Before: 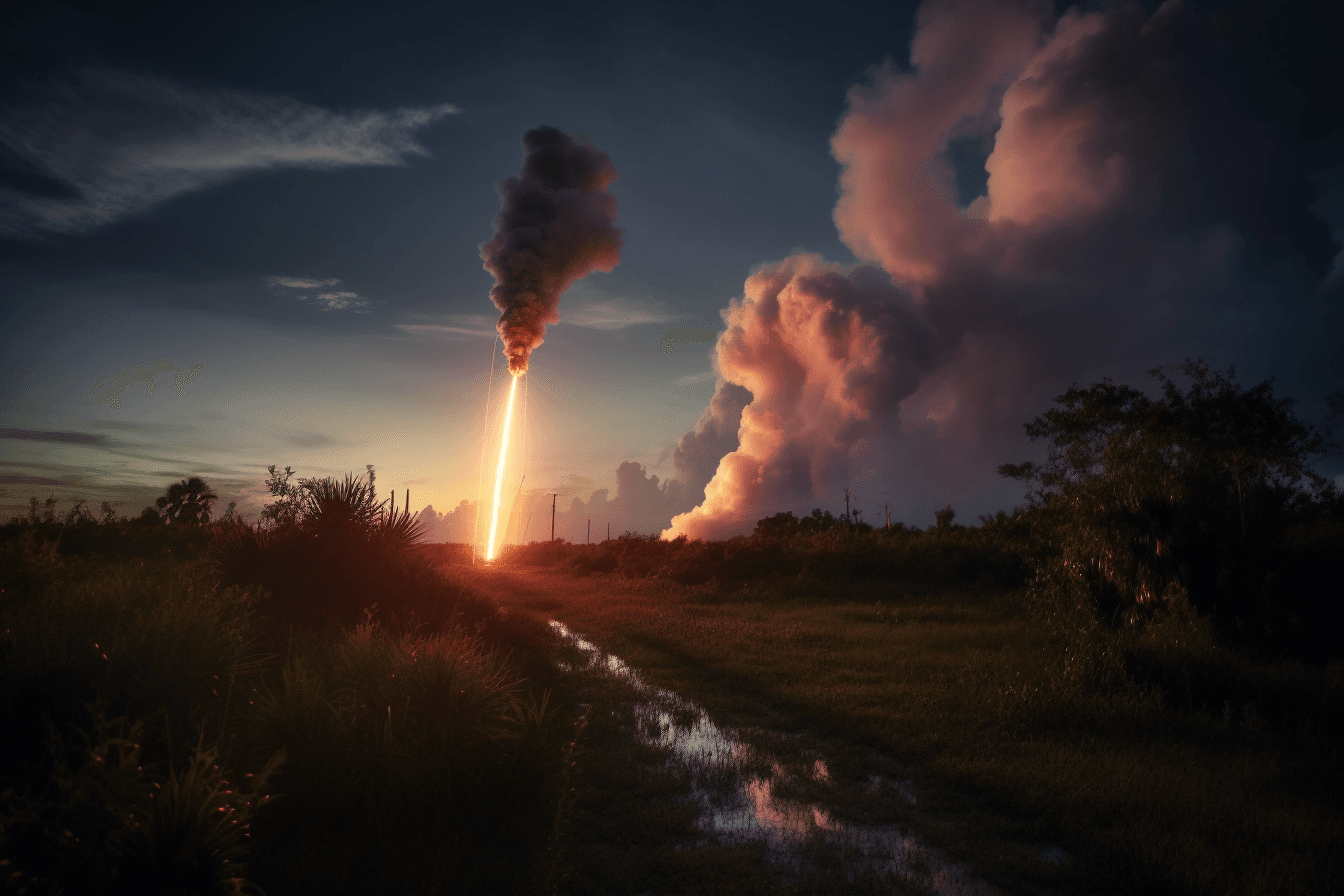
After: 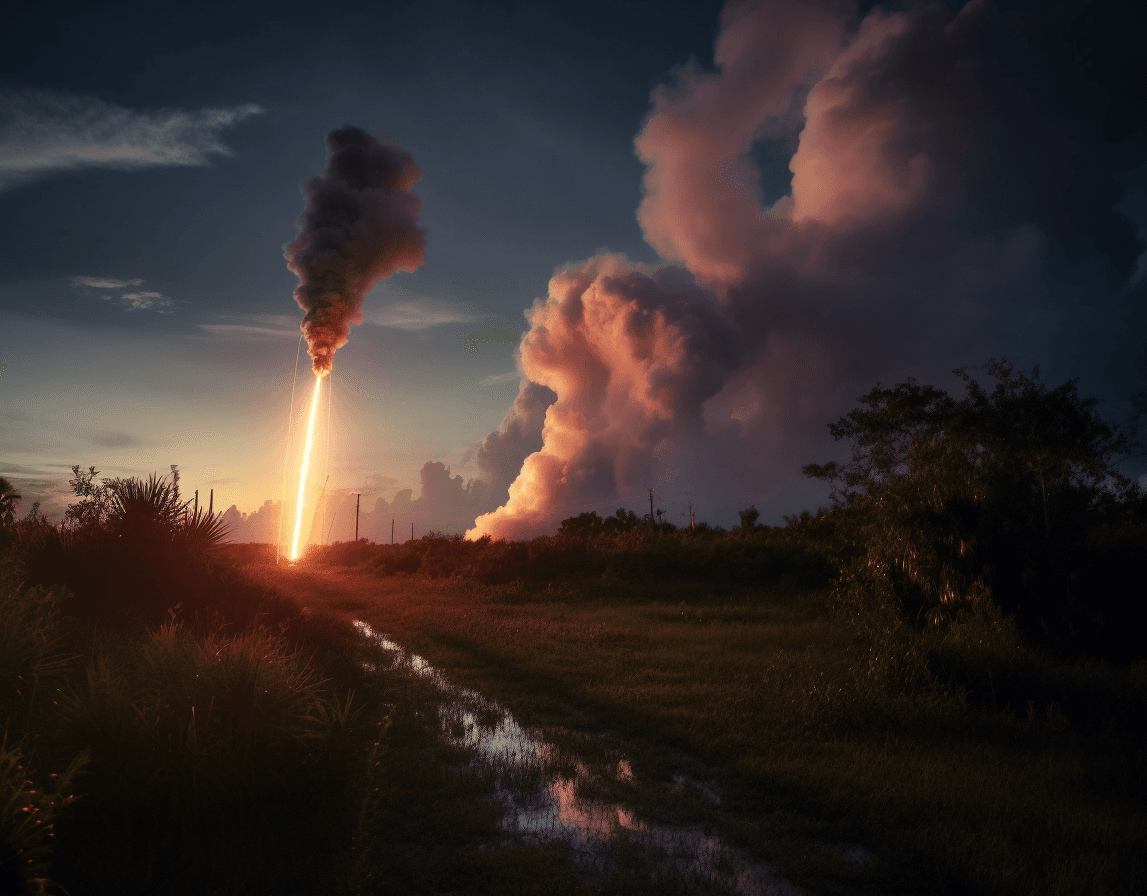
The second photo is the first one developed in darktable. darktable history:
crop and rotate: left 14.647%
